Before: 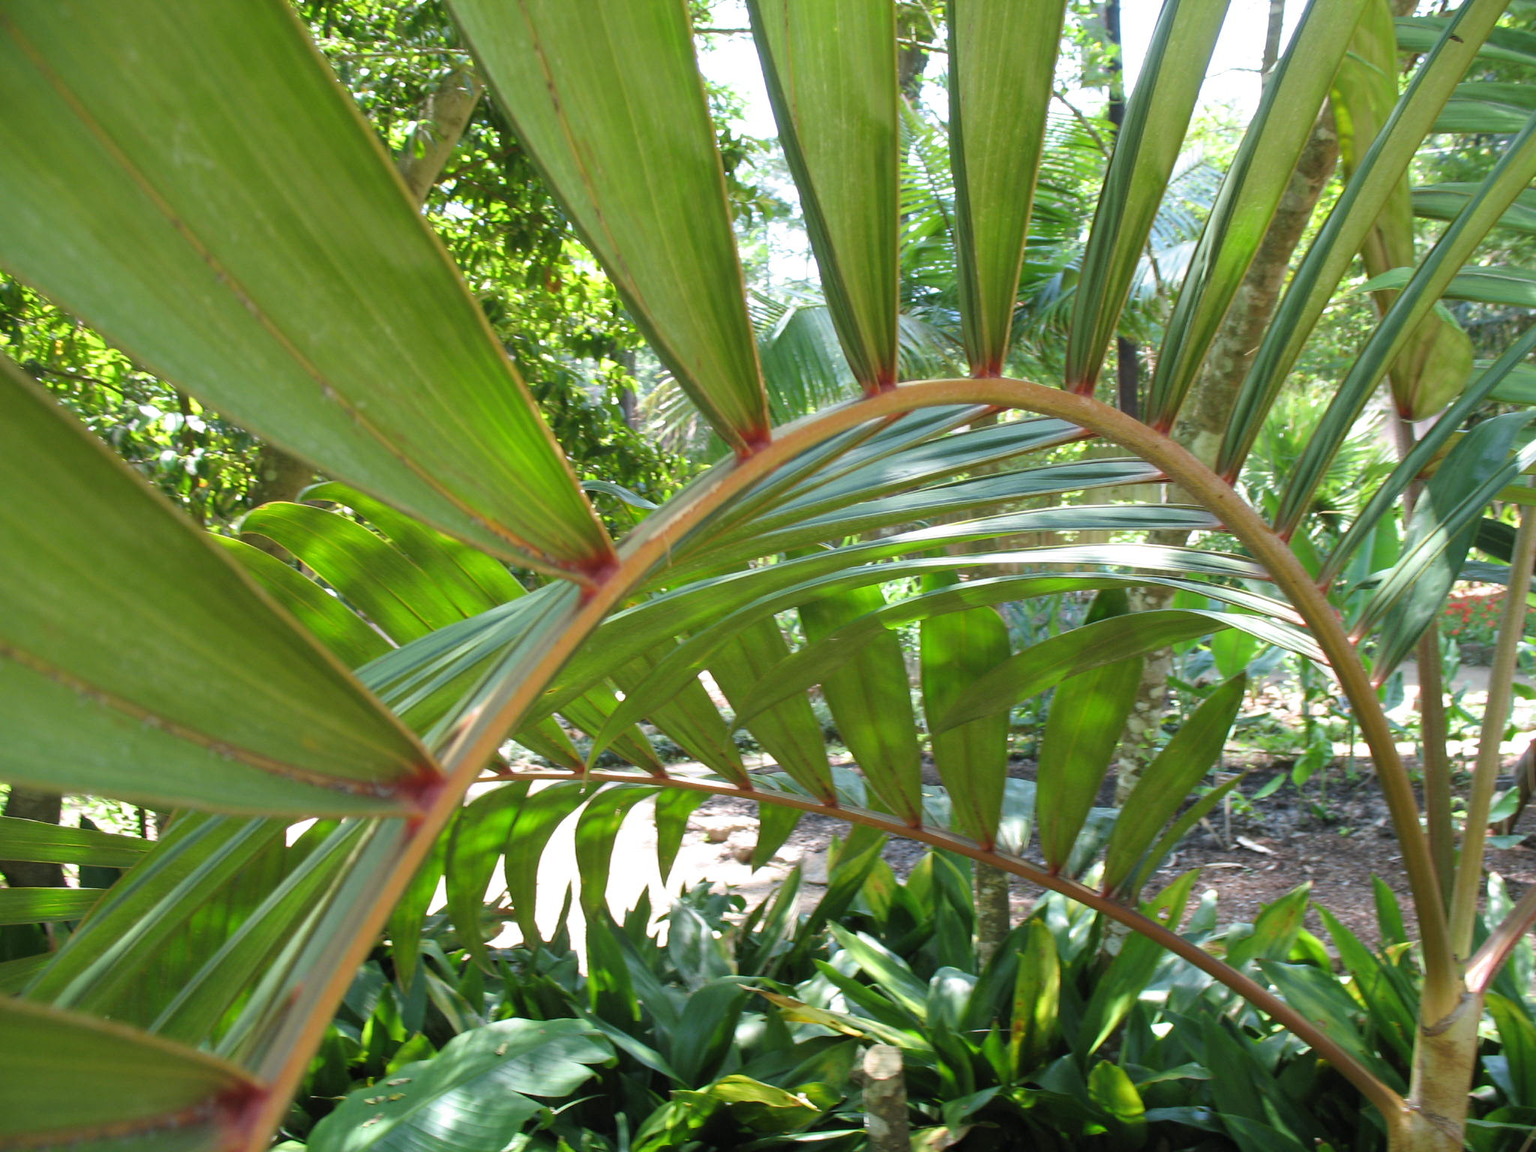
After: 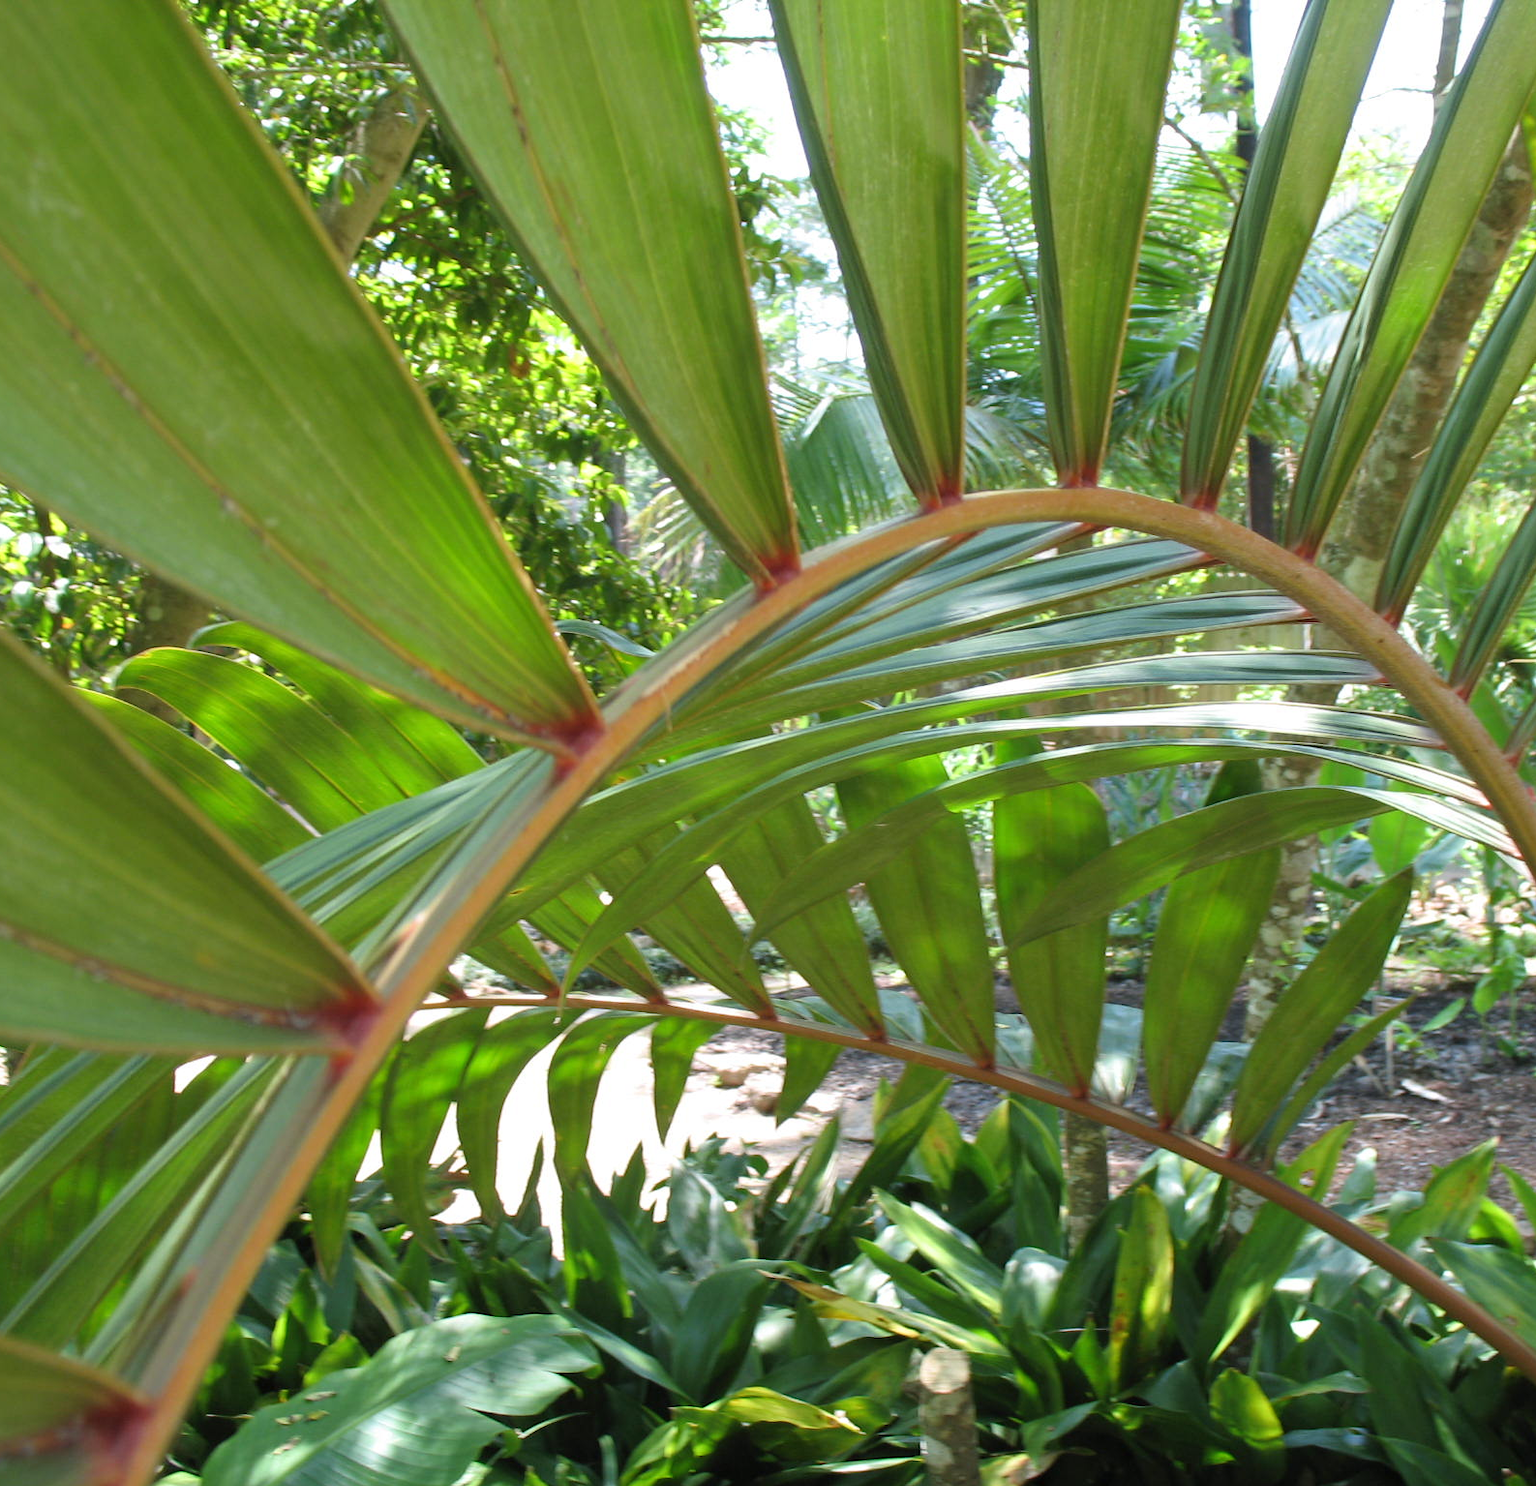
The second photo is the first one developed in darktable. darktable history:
crop: left 9.851%, right 12.628%
